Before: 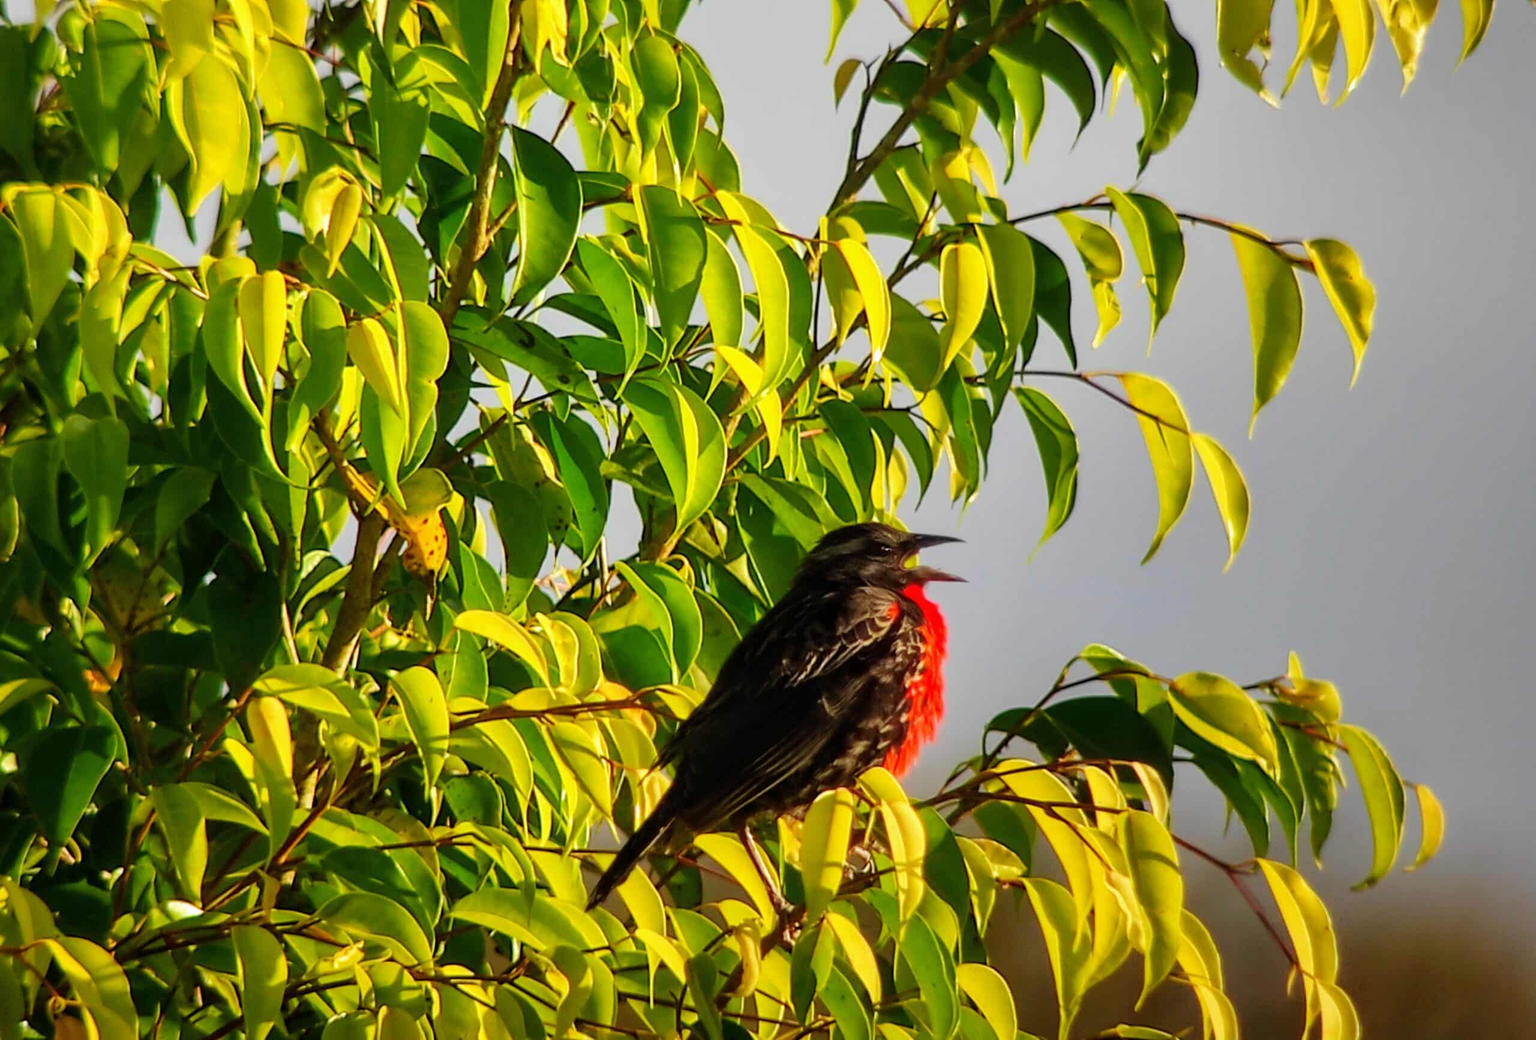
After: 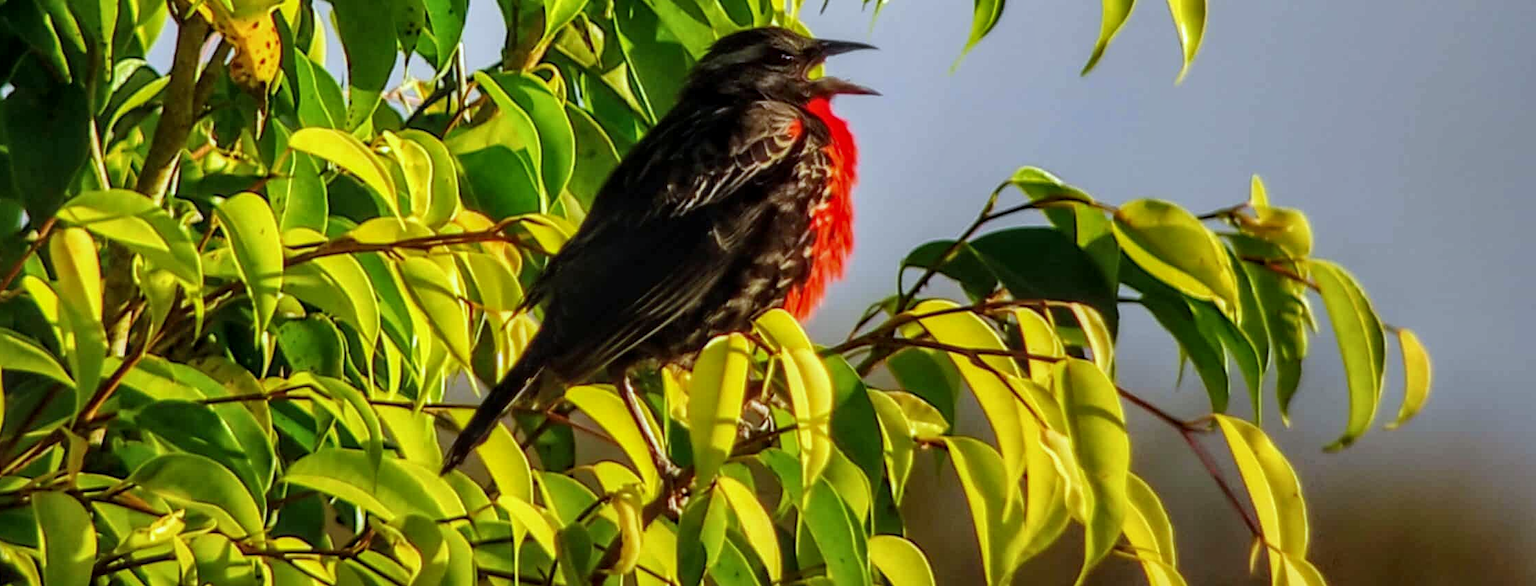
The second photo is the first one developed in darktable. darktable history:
white balance: red 0.924, blue 1.095
crop and rotate: left 13.306%, top 48.129%, bottom 2.928%
local contrast: on, module defaults
